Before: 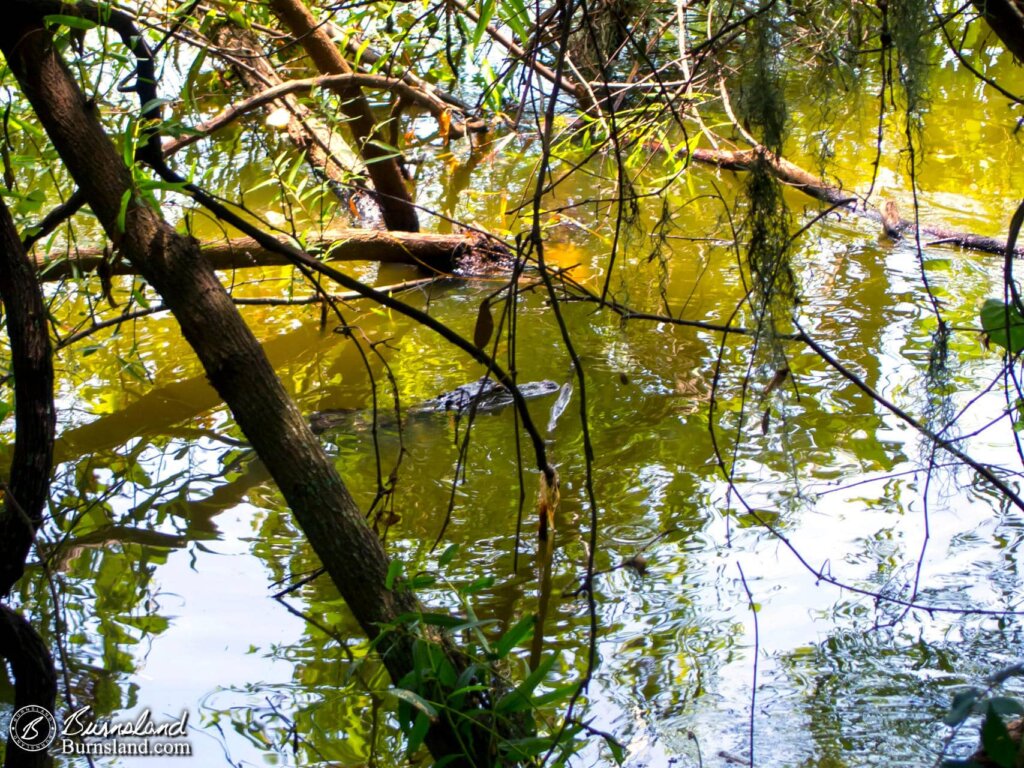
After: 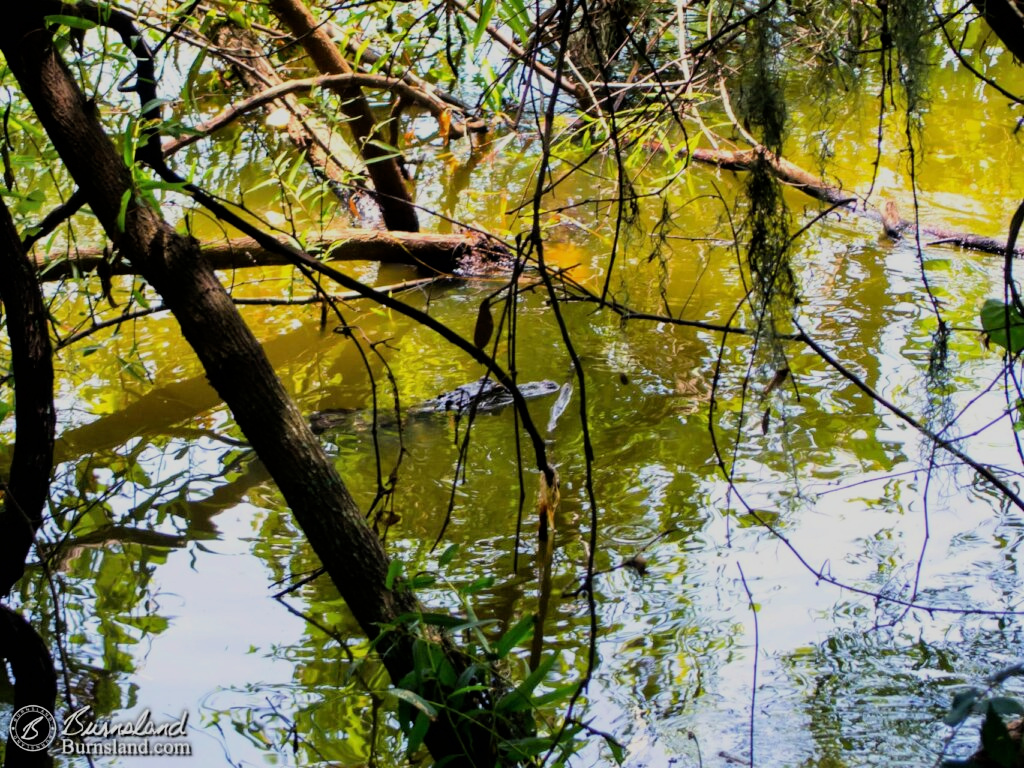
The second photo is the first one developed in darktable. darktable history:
shadows and highlights: shadows 31.02, highlights 0.753, soften with gaussian
filmic rgb: black relative exposure -7.65 EV, white relative exposure 4.56 EV, threshold 3.05 EV, hardness 3.61, contrast 1.052, color science v6 (2022), enable highlight reconstruction true
